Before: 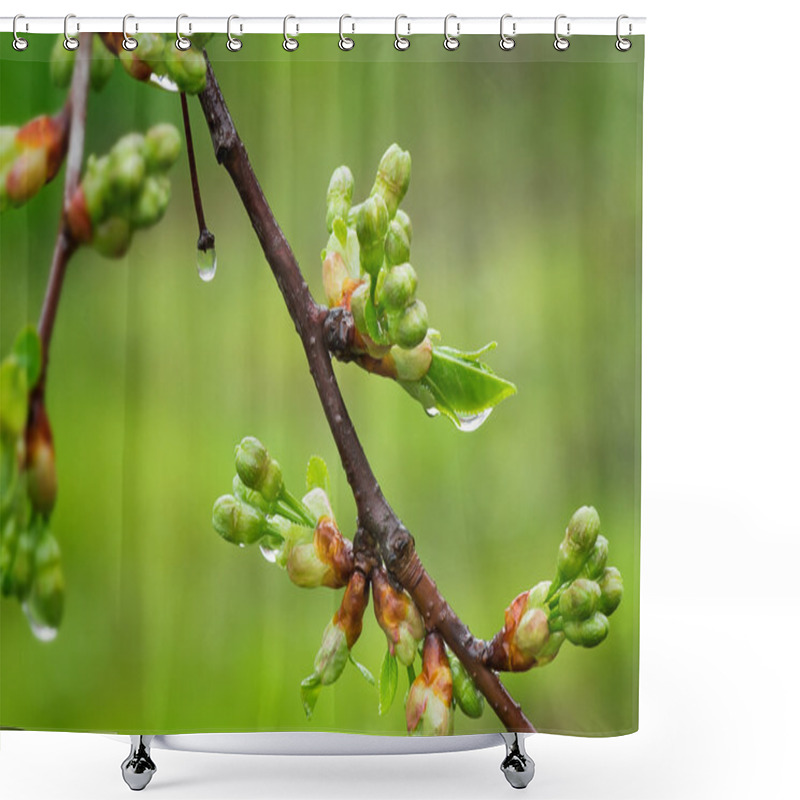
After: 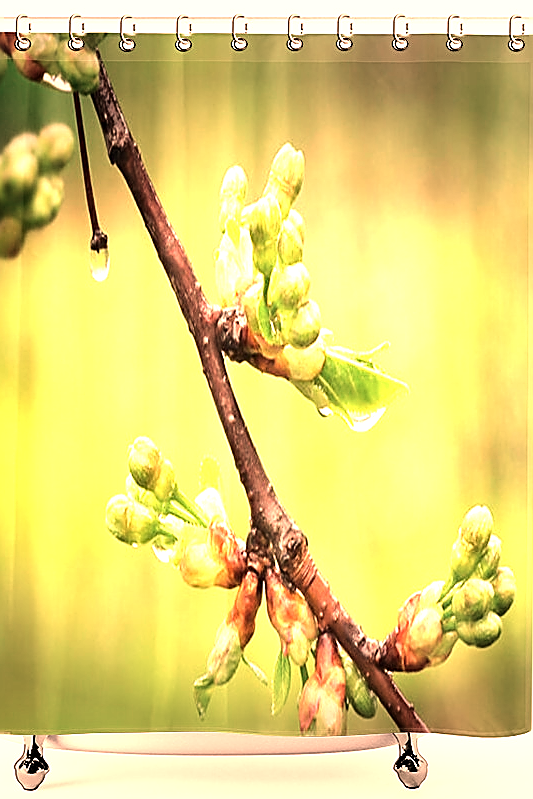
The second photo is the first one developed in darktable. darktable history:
vignetting: fall-off start 70.97%, brightness -0.584, saturation -0.118, width/height ratio 1.333
exposure: black level correction 0, exposure 0.7 EV, compensate exposure bias true, compensate highlight preservation false
crop and rotate: left 13.537%, right 19.796%
color calibration: x 0.372, y 0.386, temperature 4283.97 K
sharpen: radius 1.4, amount 1.25, threshold 0.7
tone equalizer: -8 EV -1.08 EV, -7 EV -1.01 EV, -6 EV -0.867 EV, -5 EV -0.578 EV, -3 EV 0.578 EV, -2 EV 0.867 EV, -1 EV 1.01 EV, +0 EV 1.08 EV, edges refinement/feathering 500, mask exposure compensation -1.57 EV, preserve details no
white balance: red 1.467, blue 0.684
